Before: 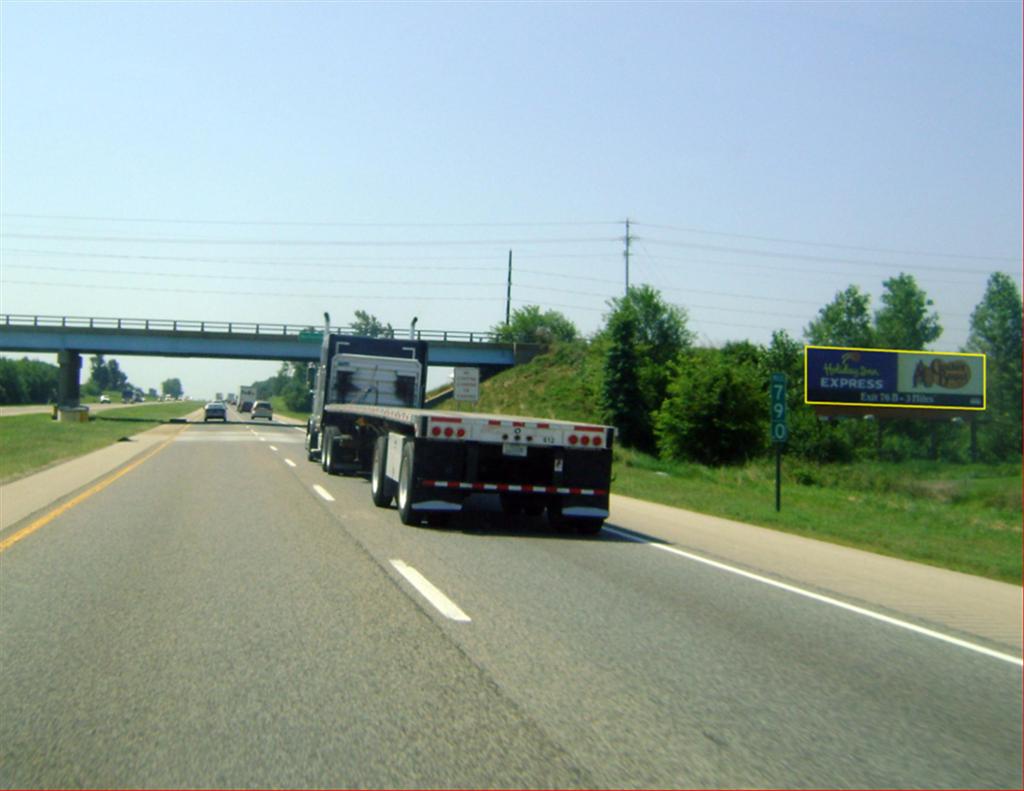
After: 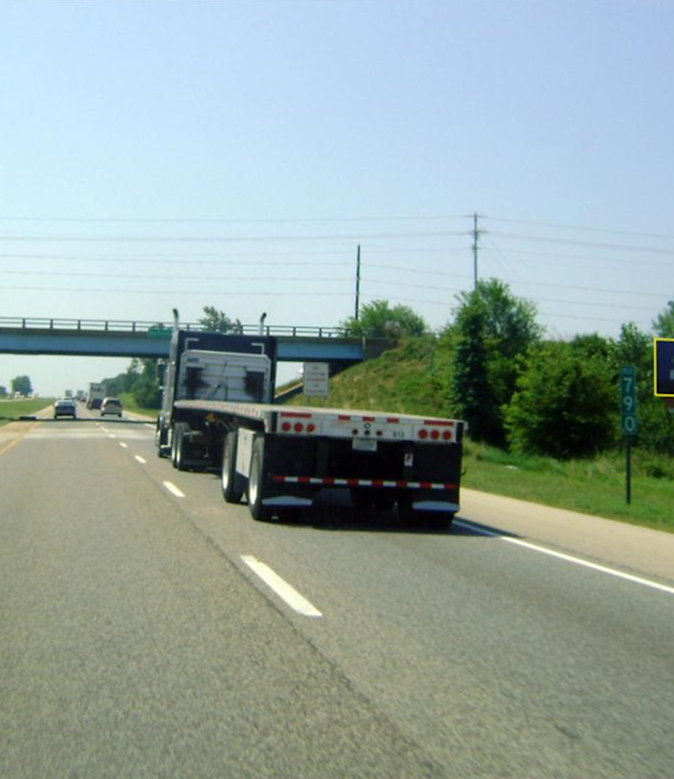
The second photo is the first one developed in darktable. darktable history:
rotate and perspective: rotation -0.45°, automatic cropping original format, crop left 0.008, crop right 0.992, crop top 0.012, crop bottom 0.988
crop and rotate: left 14.385%, right 18.948%
